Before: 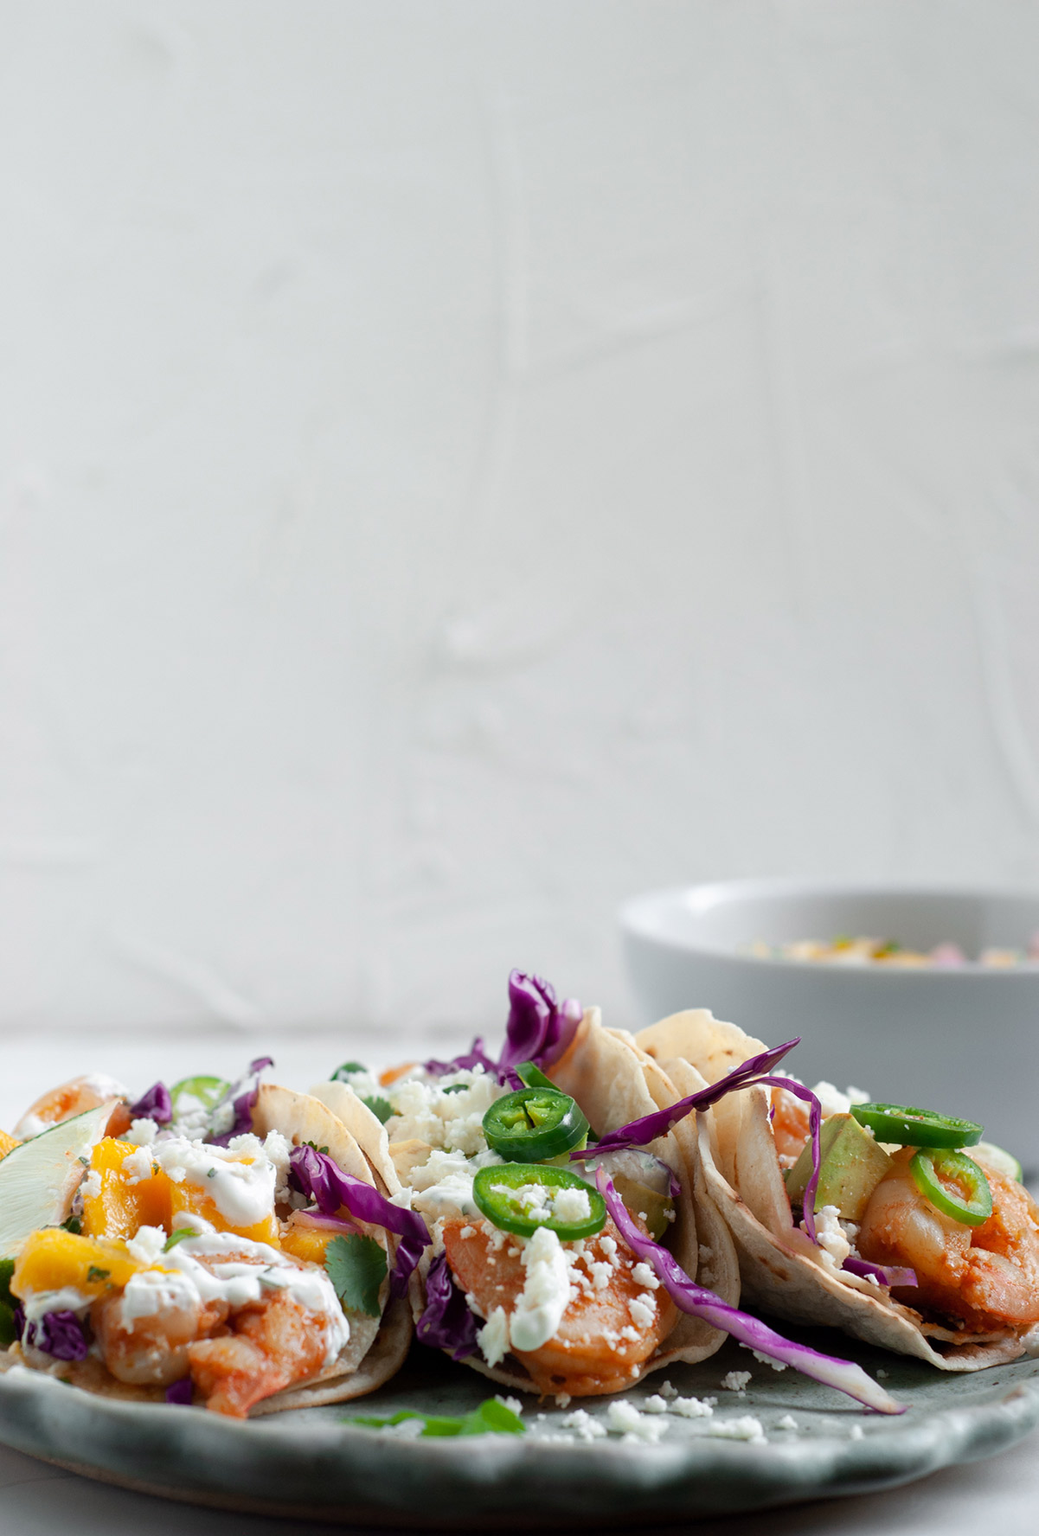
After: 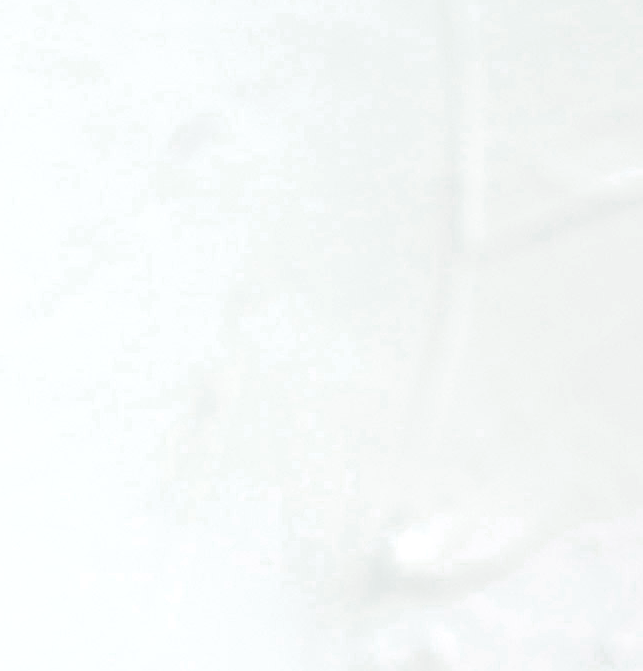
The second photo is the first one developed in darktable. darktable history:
exposure: exposure 0.506 EV, compensate exposure bias true, compensate highlight preservation false
crop: left 10.333%, top 10.537%, right 36.125%, bottom 51.656%
color zones: curves: ch0 [(0, 0.299) (0.25, 0.383) (0.456, 0.352) (0.736, 0.571)]; ch1 [(0, 0.63) (0.151, 0.568) (0.254, 0.416) (0.47, 0.558) (0.732, 0.37) (0.909, 0.492)]; ch2 [(0.004, 0.604) (0.158, 0.443) (0.257, 0.403) (0.761, 0.468)]
sharpen: on, module defaults
color calibration: illuminant same as pipeline (D50), adaptation XYZ, x 0.347, y 0.357, temperature 5009.73 K
